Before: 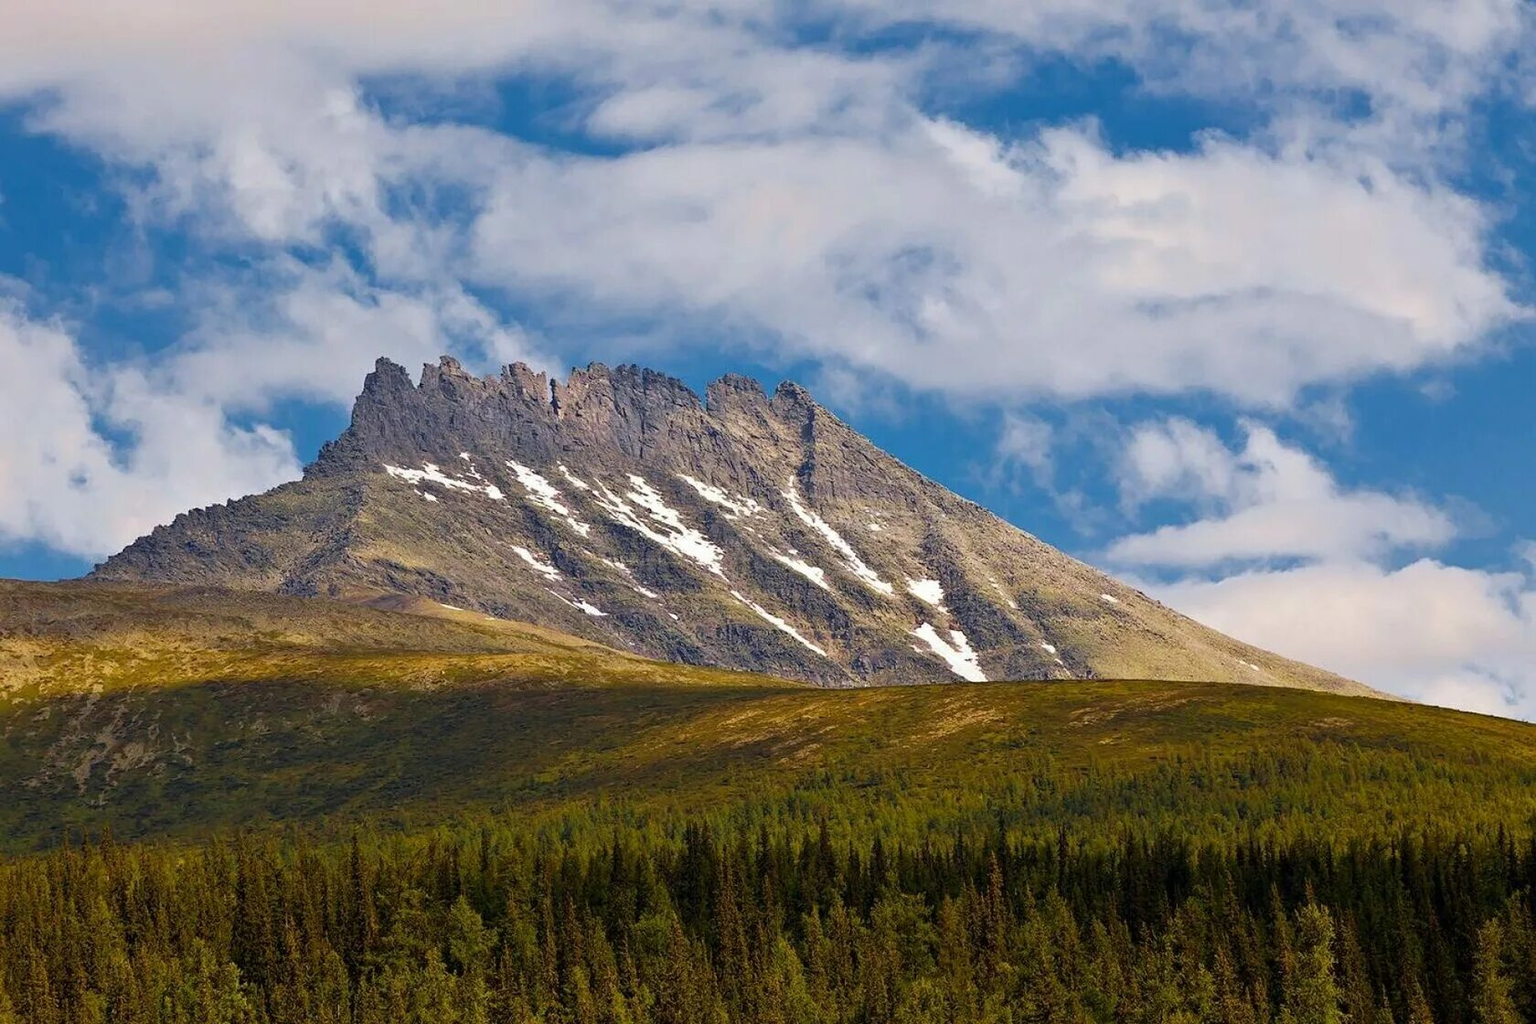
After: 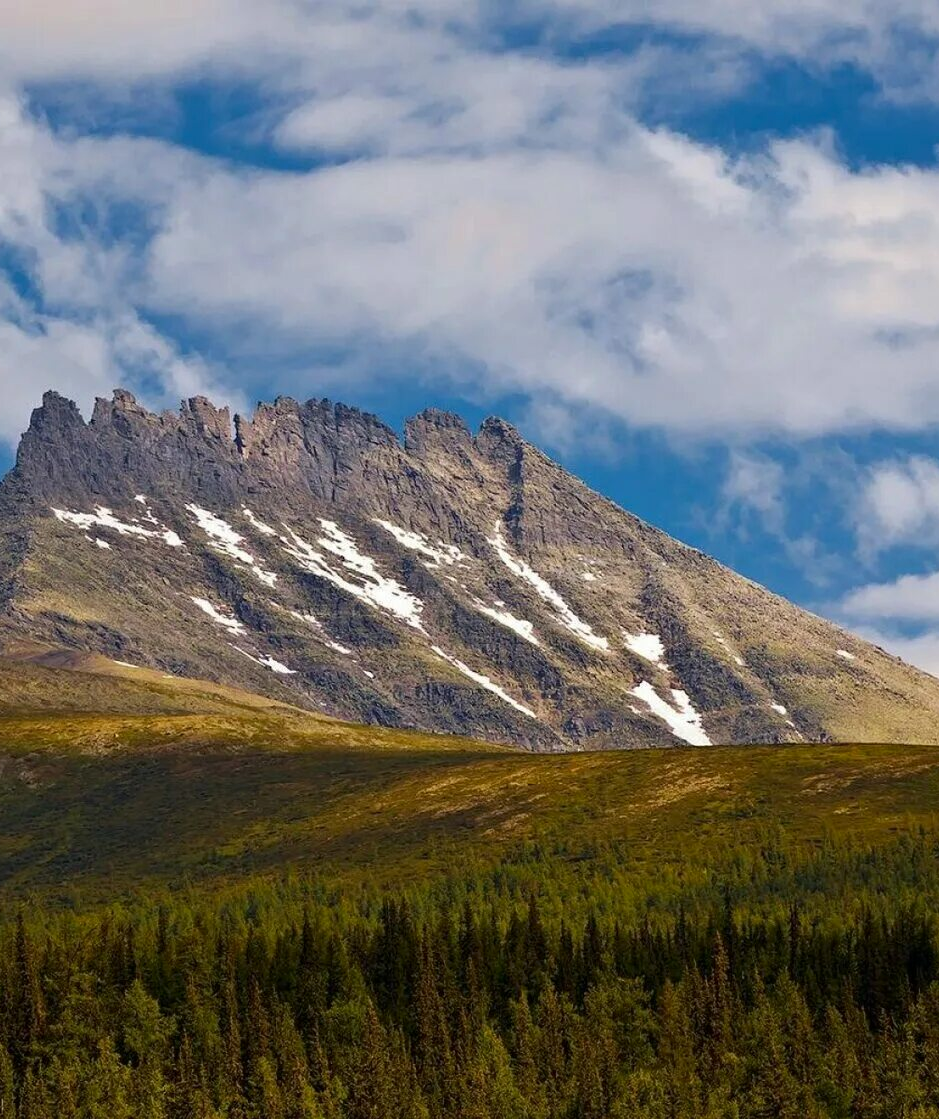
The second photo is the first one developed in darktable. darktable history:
contrast brightness saturation: contrast 0.026, brightness -0.039
crop: left 21.933%, right 22.131%, bottom 0.001%
